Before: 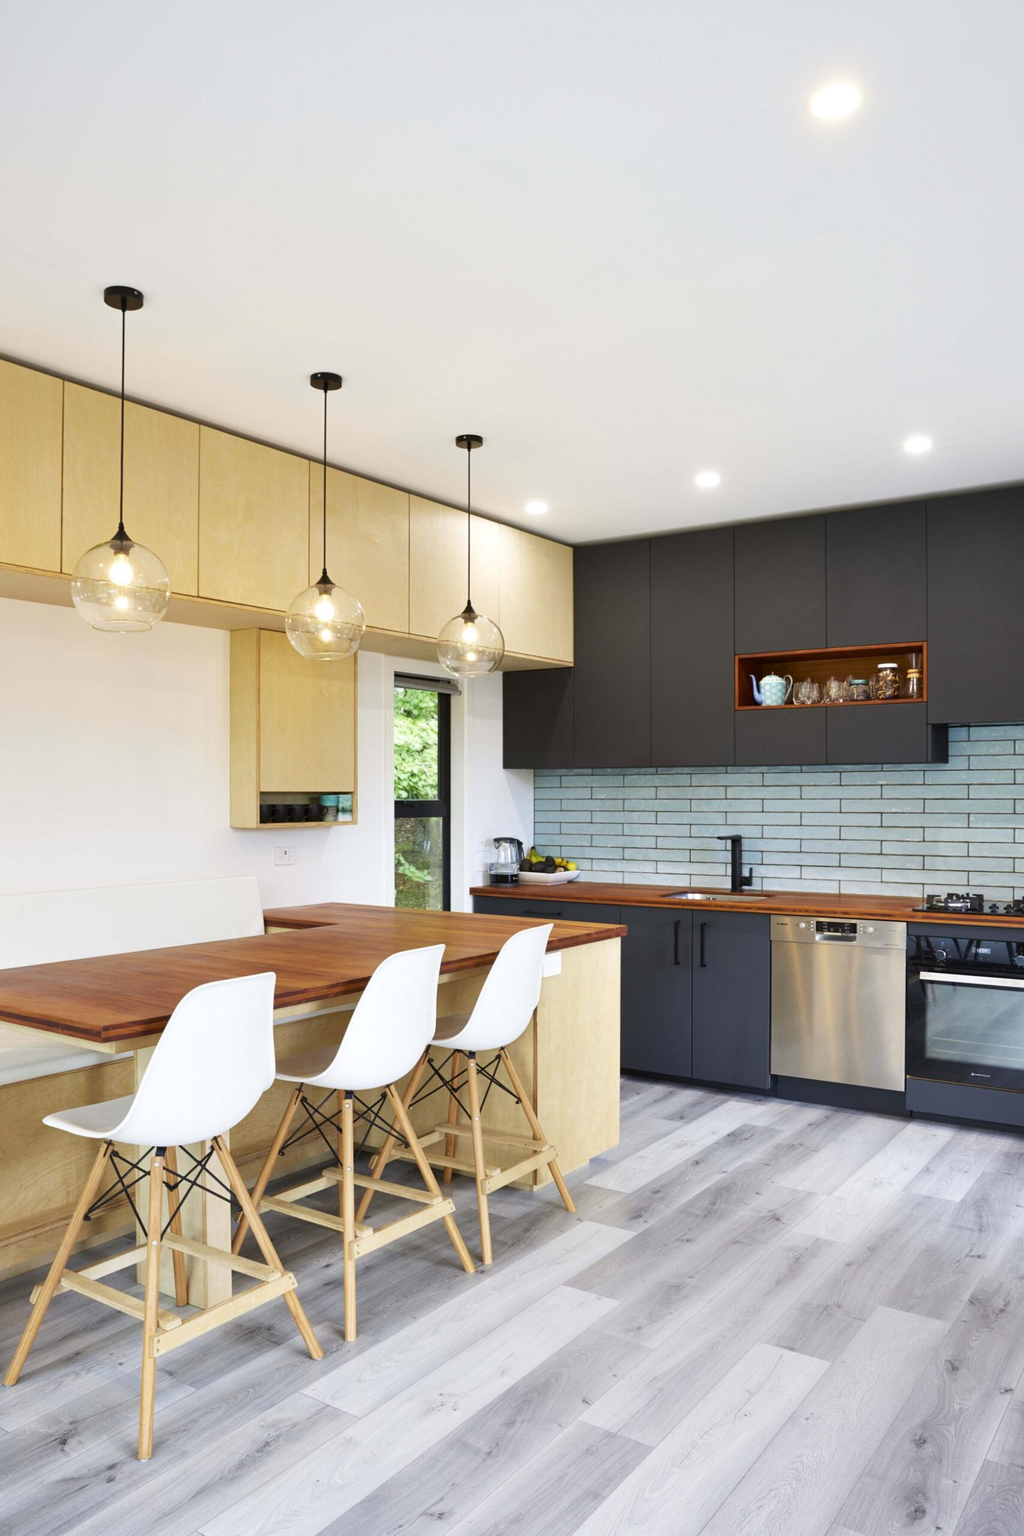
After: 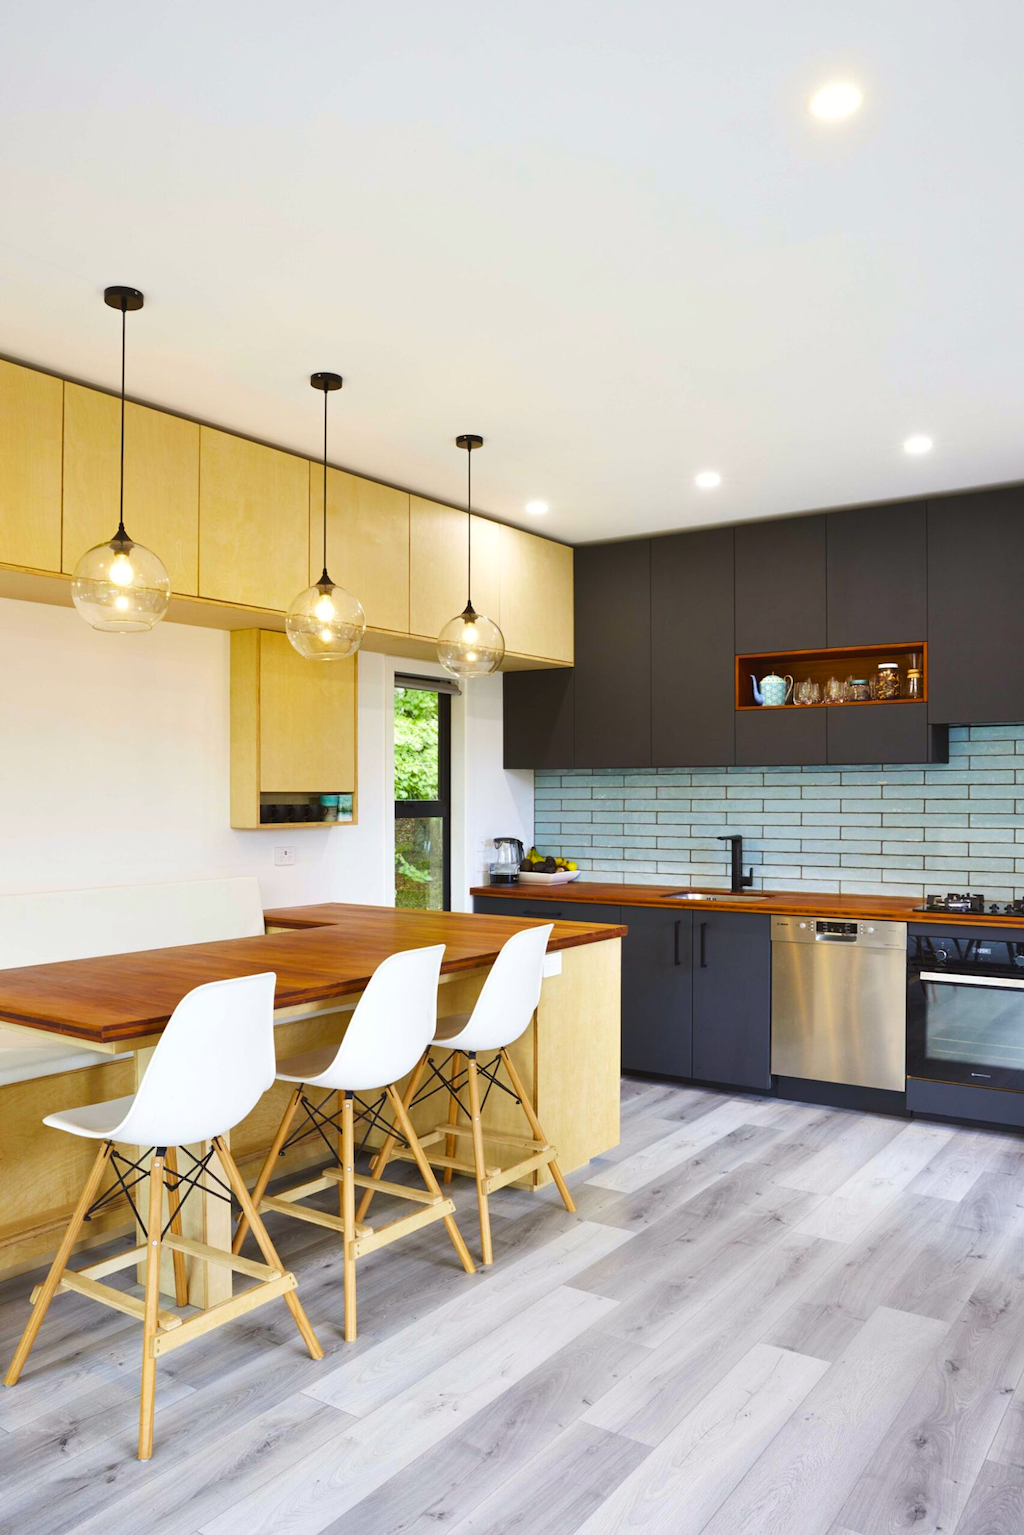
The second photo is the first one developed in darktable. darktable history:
color balance rgb: shadows lift › luminance -19.903%, power › chroma 0.686%, power › hue 60°, global offset › luminance 0.476%, linear chroma grading › global chroma 14.531%, perceptual saturation grading › global saturation -2.174%, perceptual saturation grading › highlights -7.18%, perceptual saturation grading › mid-tones 8.041%, perceptual saturation grading › shadows 5.18%, global vibrance 42.873%
